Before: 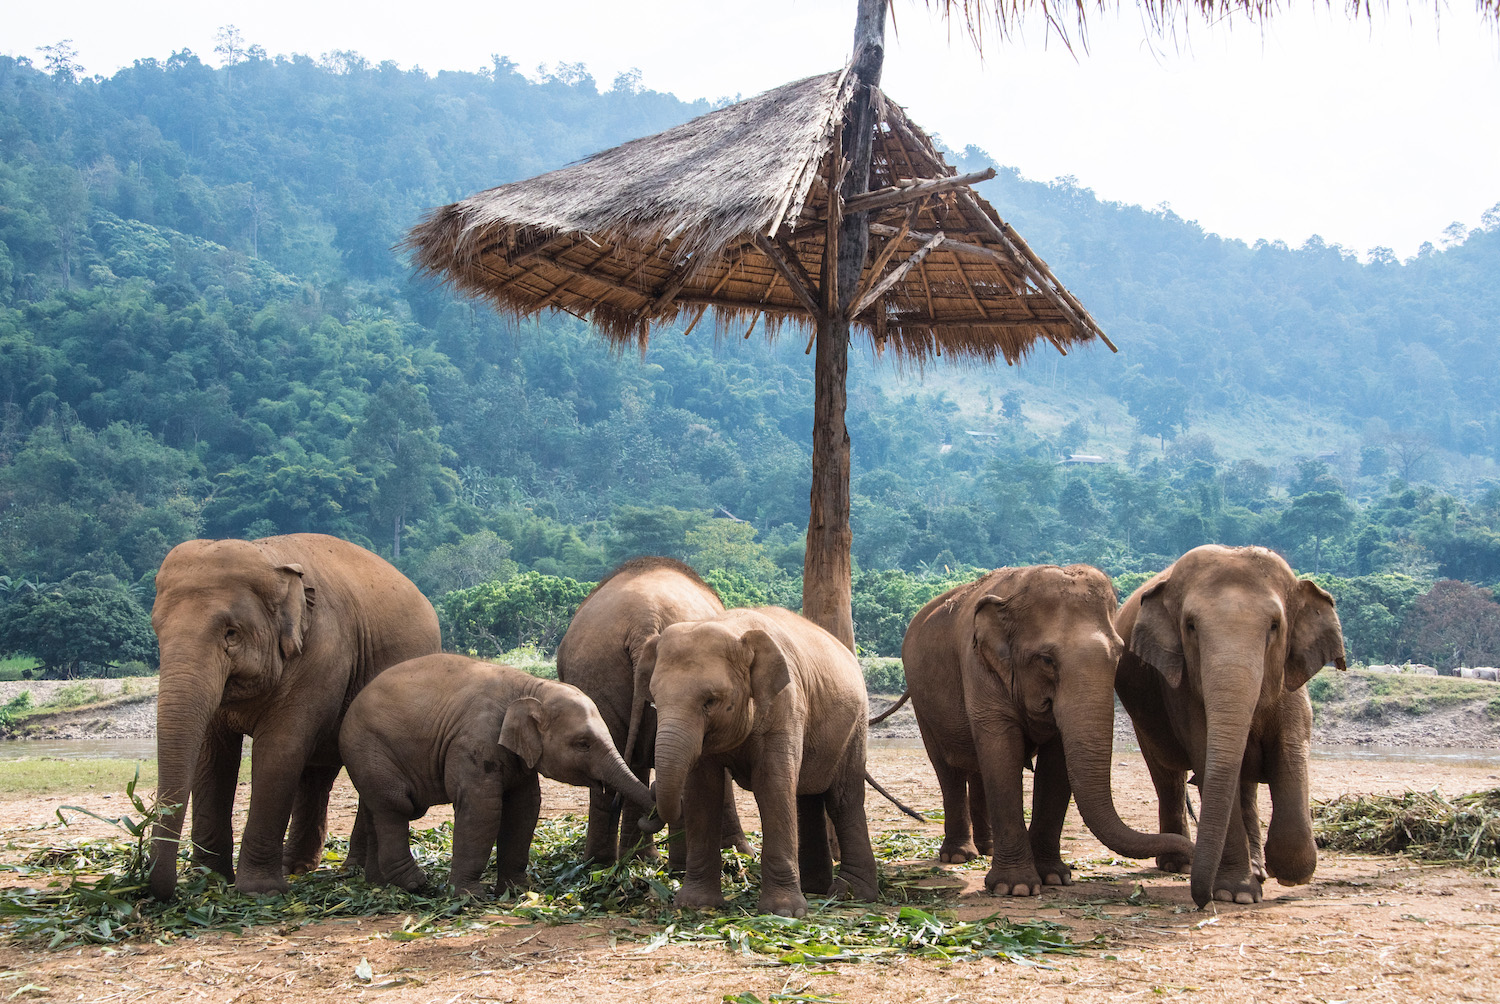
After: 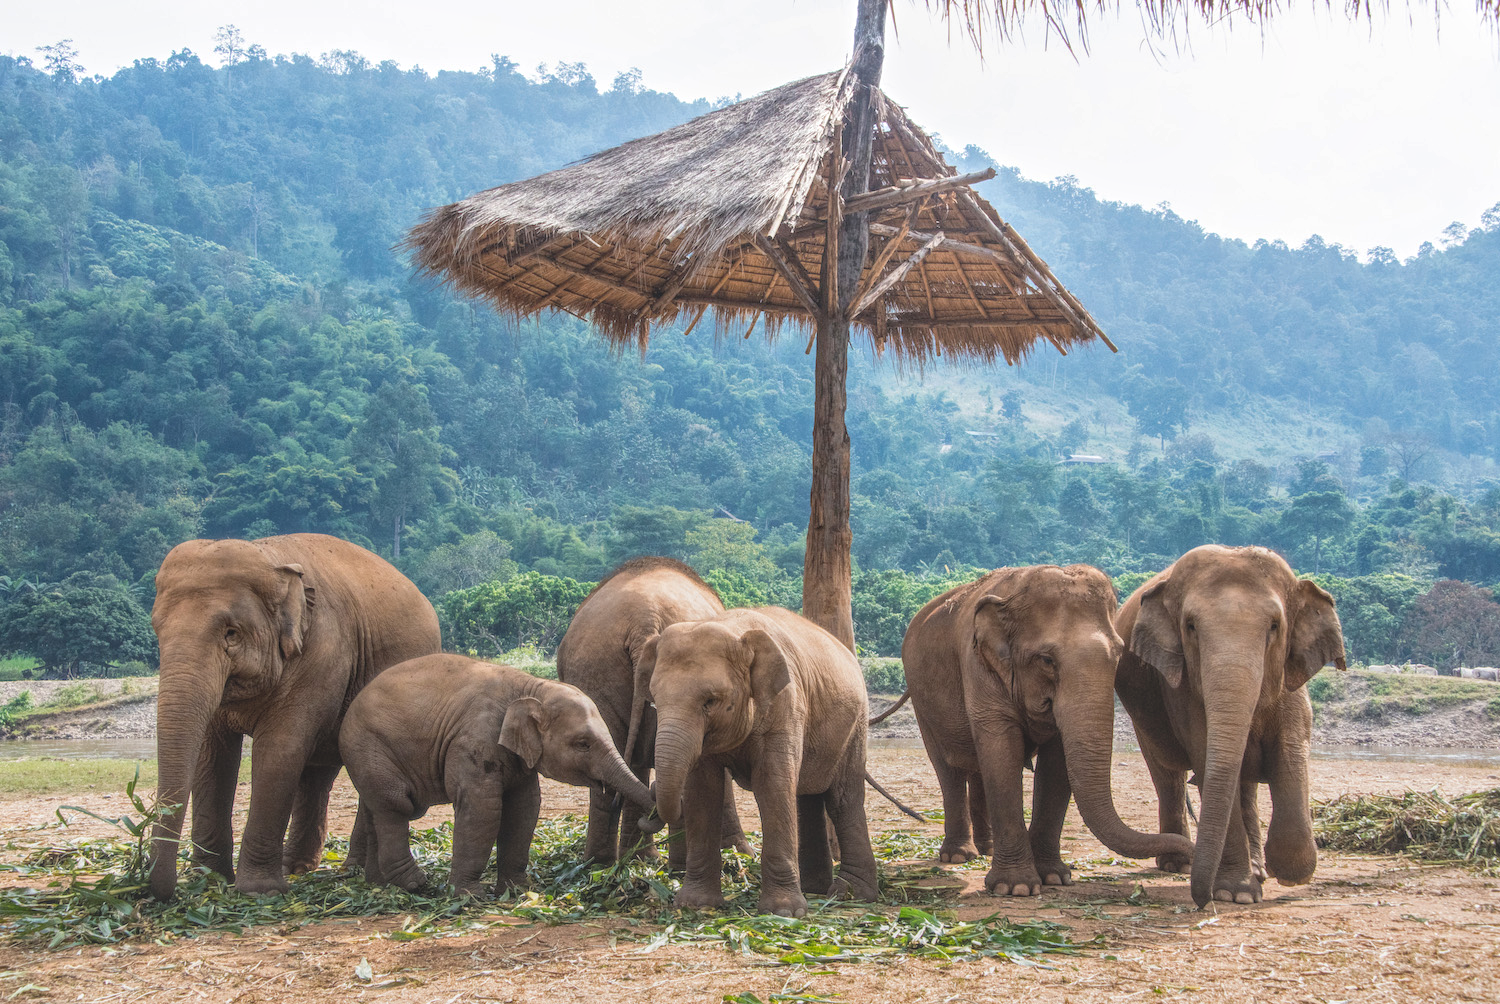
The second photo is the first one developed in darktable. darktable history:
local contrast: highlights 73%, shadows 20%, midtone range 0.191
shadows and highlights: shadows 49.32, highlights -42.57, soften with gaussian
